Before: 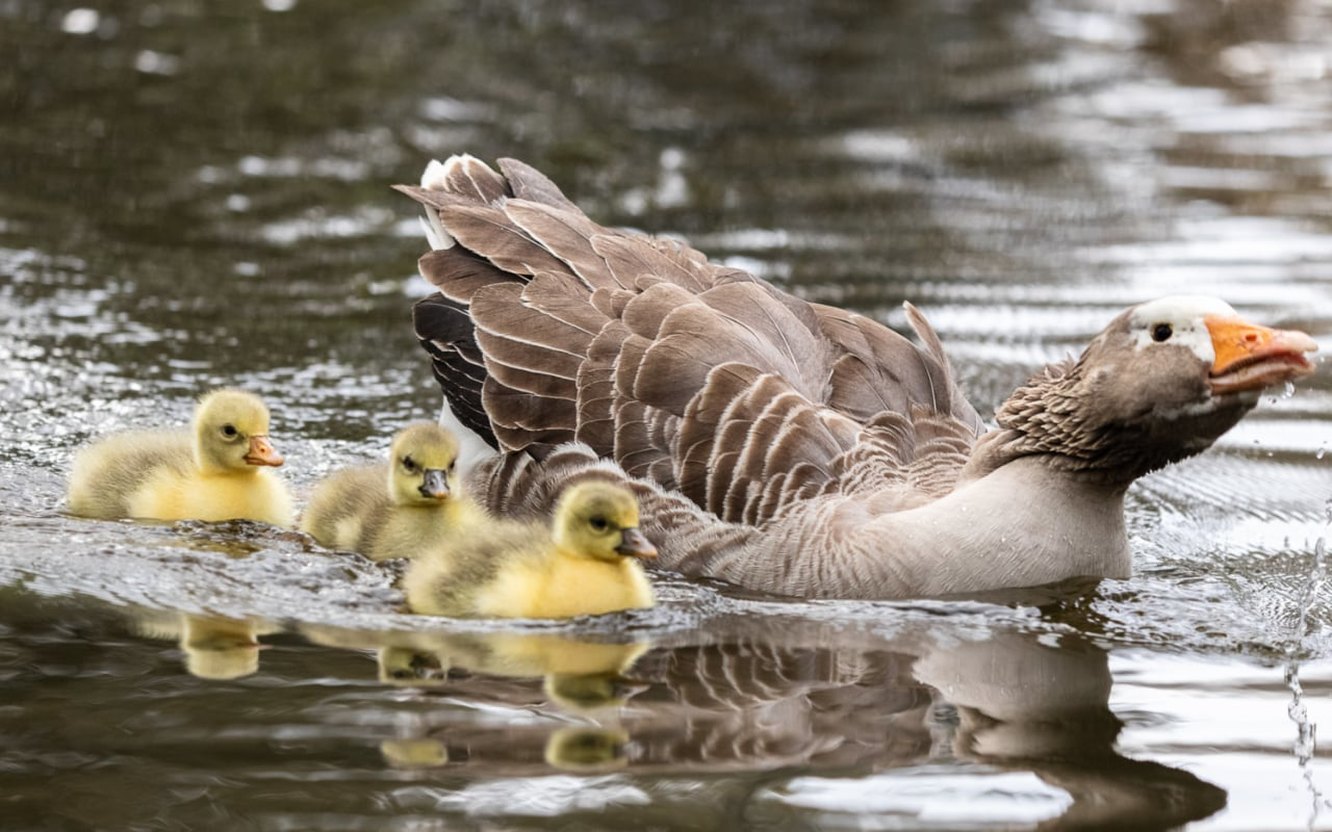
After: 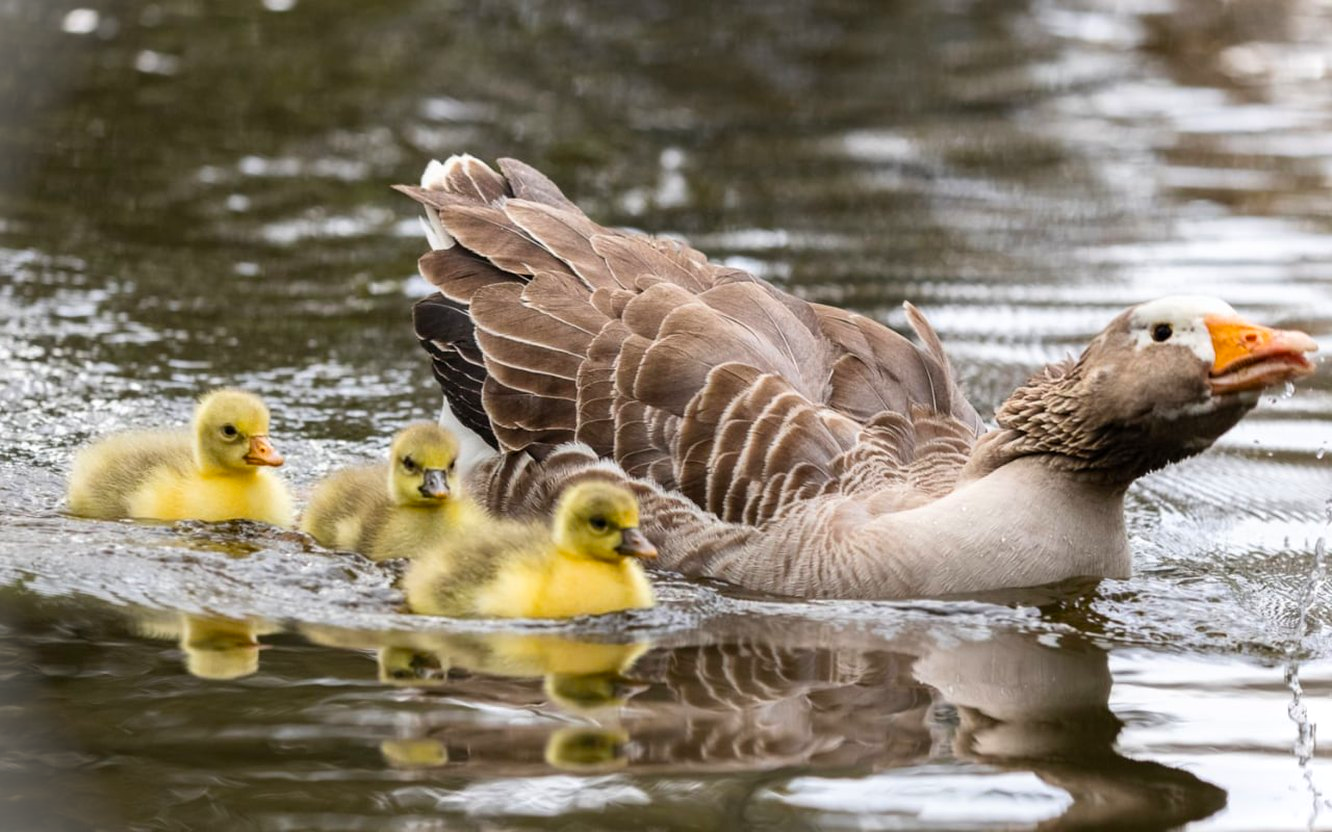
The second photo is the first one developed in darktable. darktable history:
vignetting: fall-off start 100%, brightness 0.3, saturation 0
color balance rgb: perceptual saturation grading › global saturation 20%, global vibrance 20%
